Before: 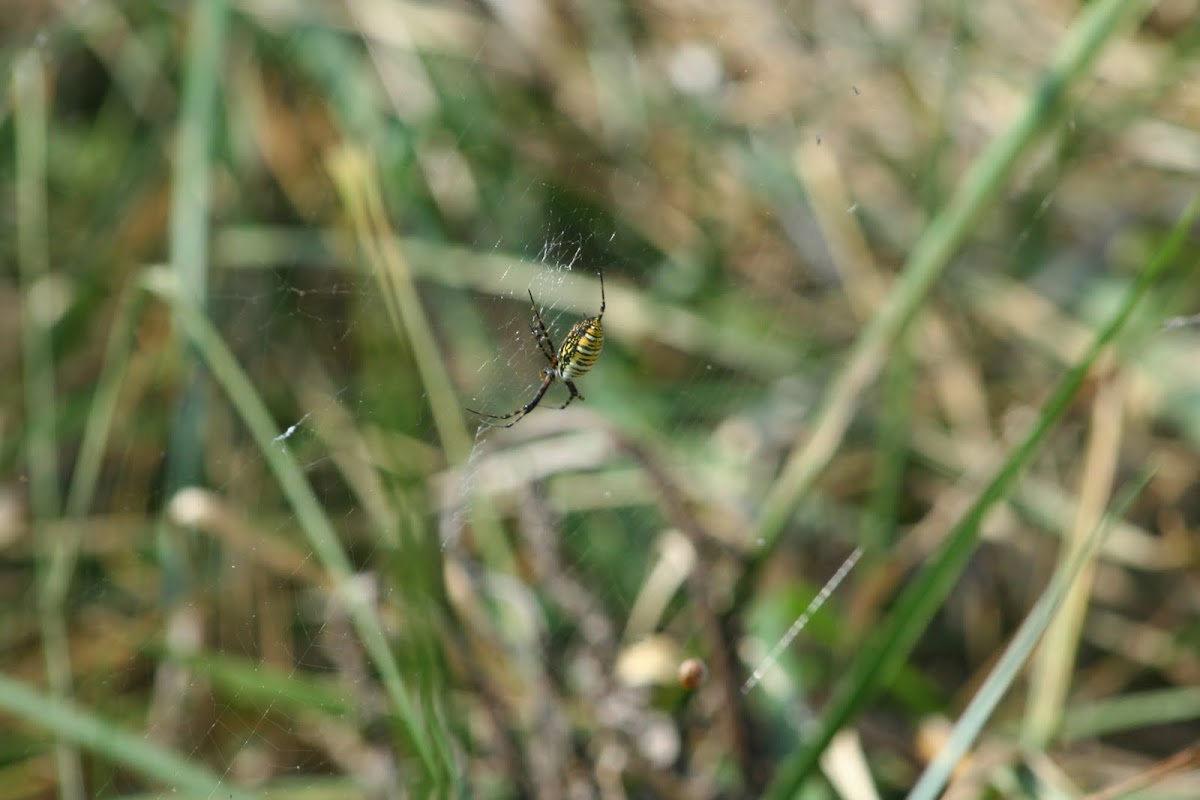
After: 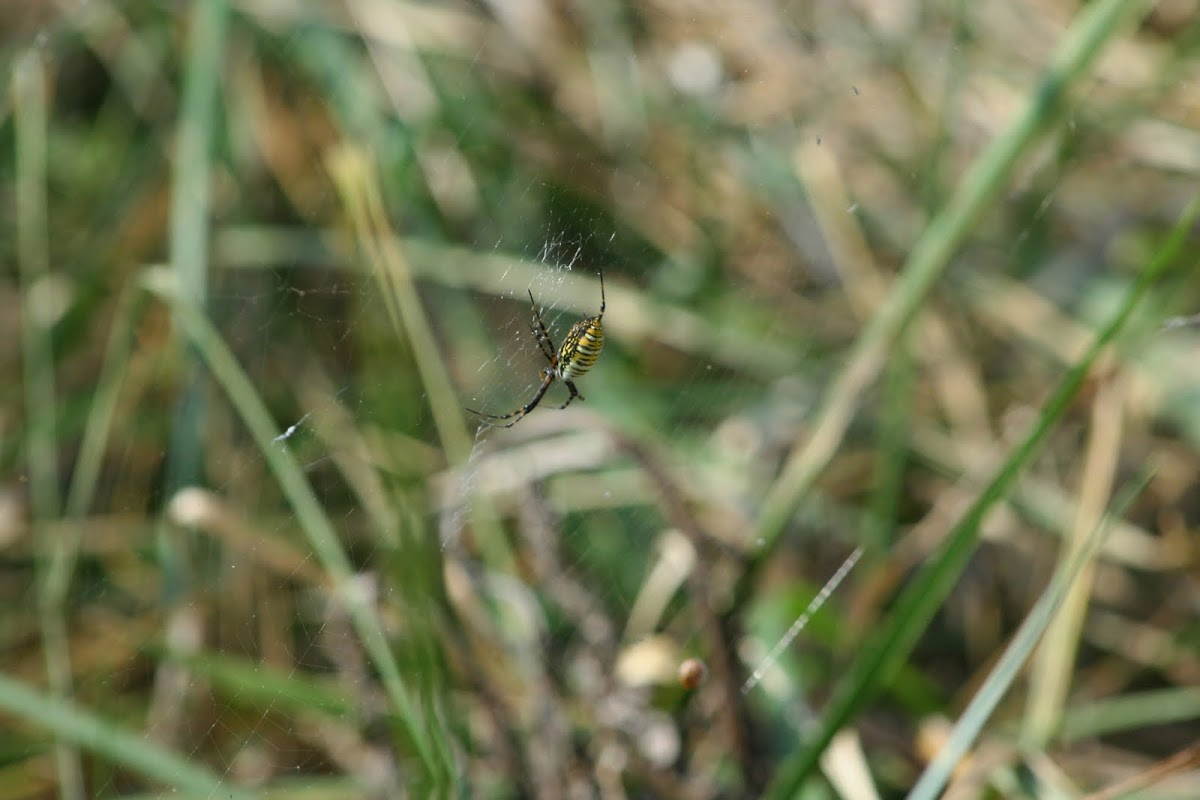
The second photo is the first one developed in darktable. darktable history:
exposure: black level correction 0.001, exposure -0.122 EV, compensate highlight preservation false
